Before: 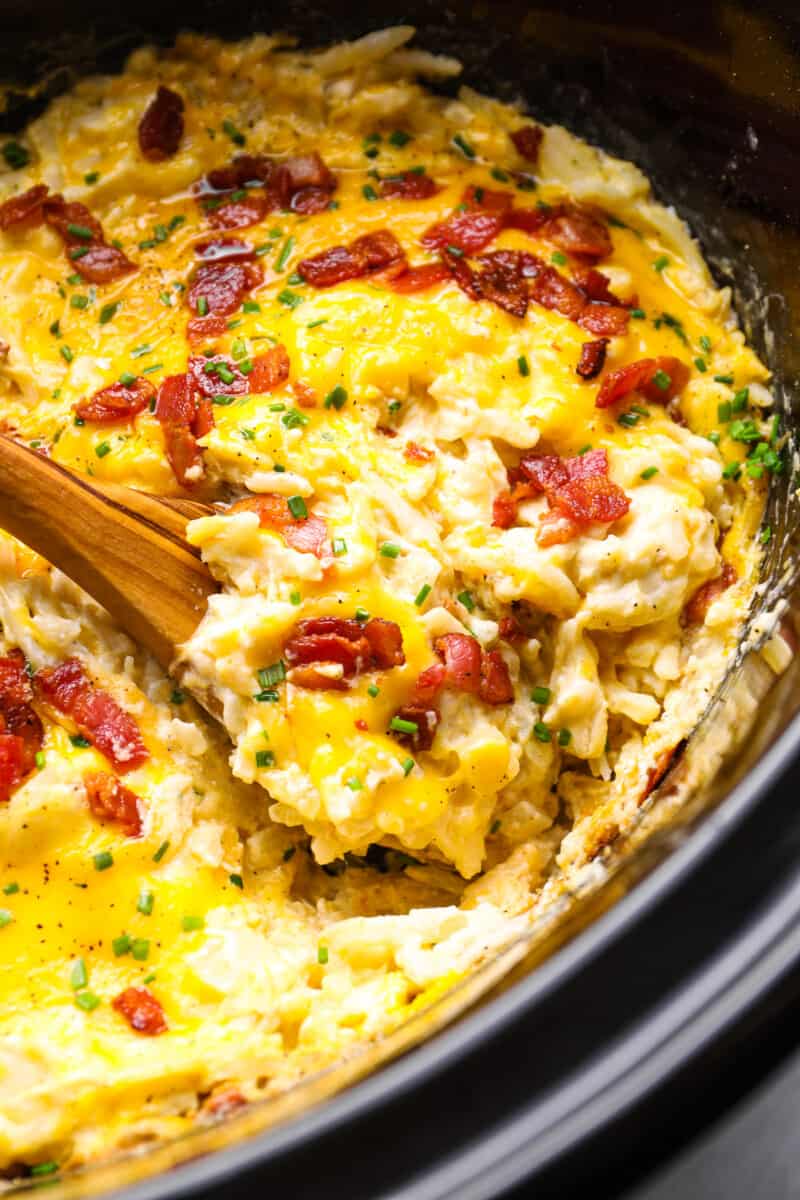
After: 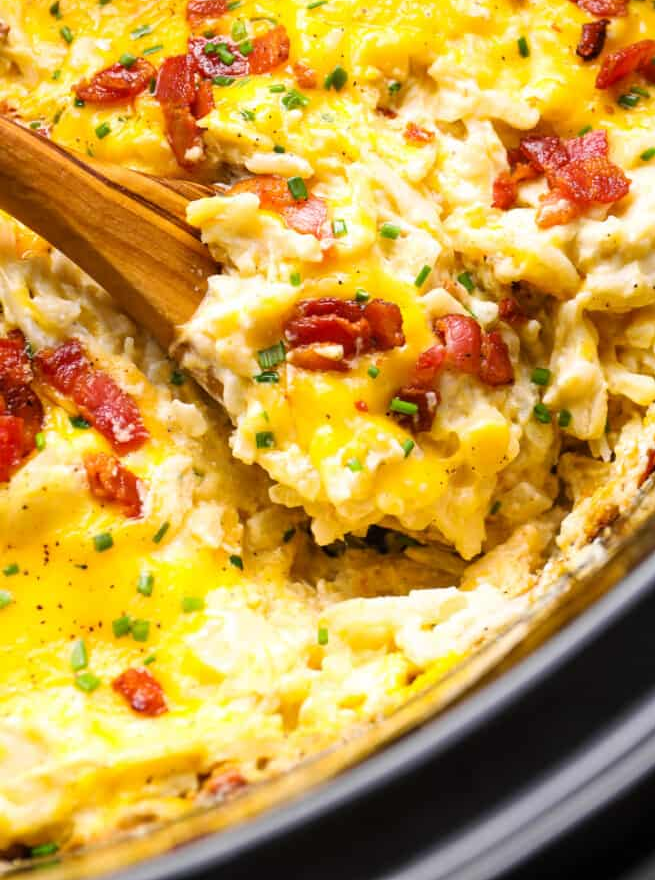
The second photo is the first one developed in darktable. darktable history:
crop: top 26.625%, right 18.042%
